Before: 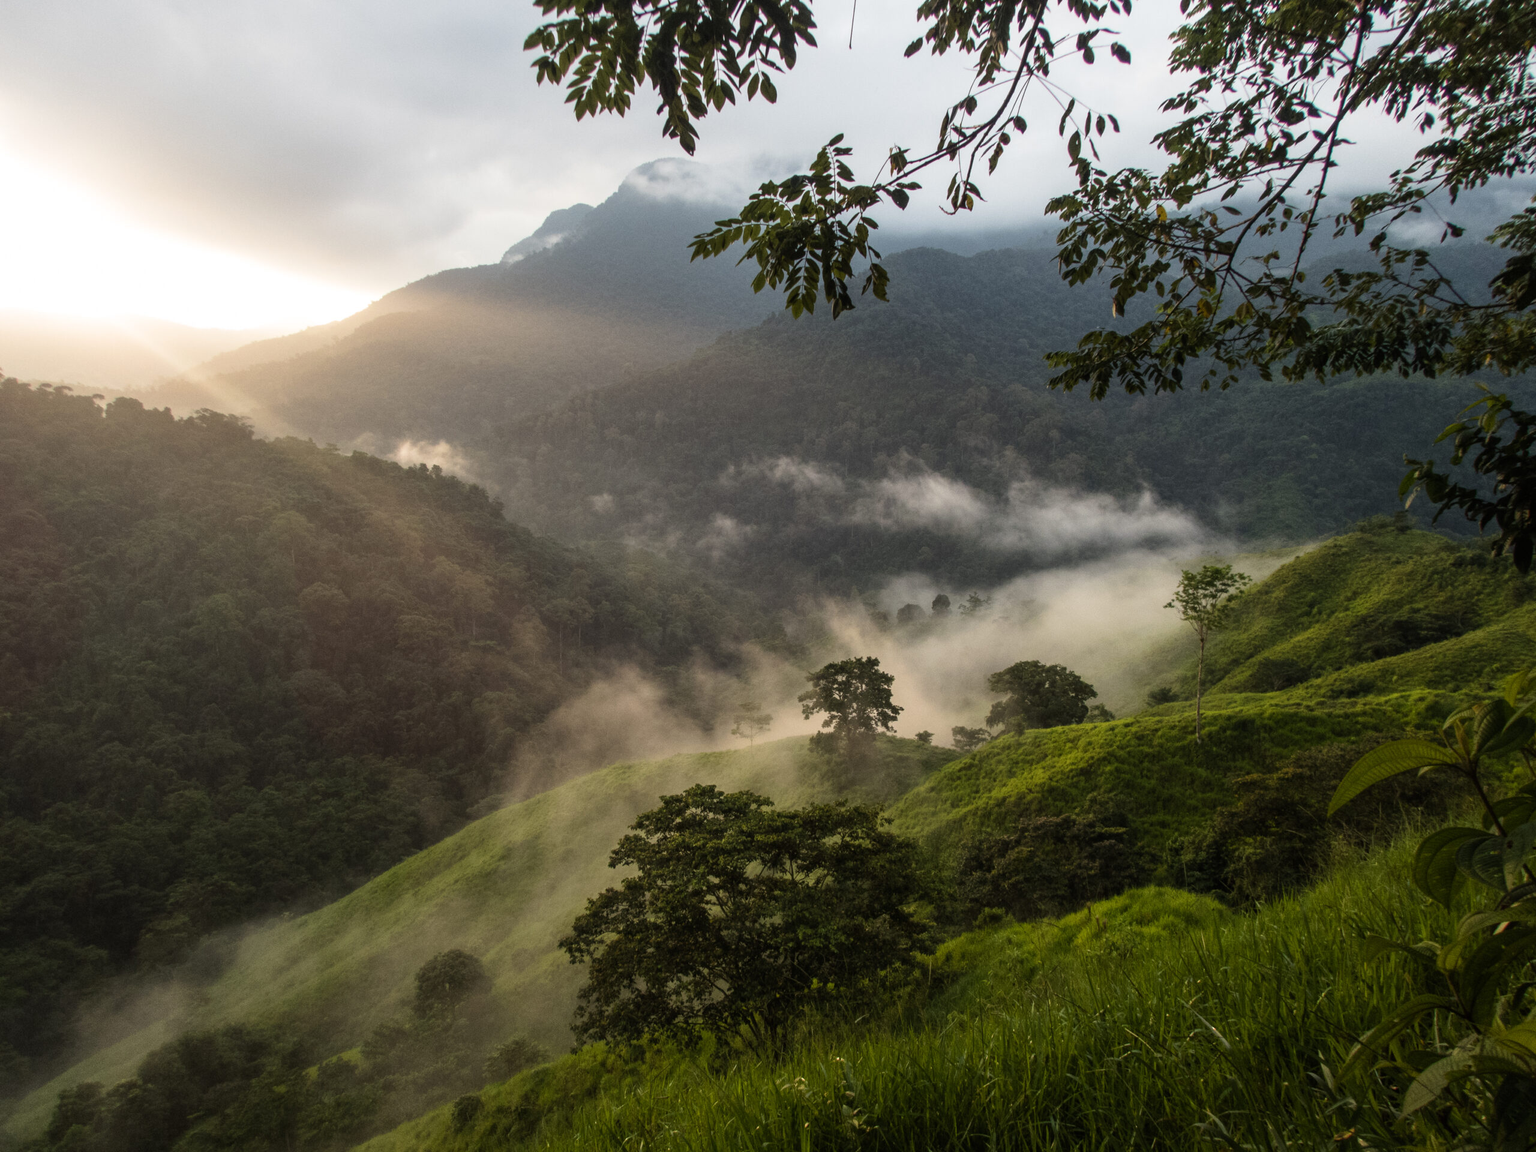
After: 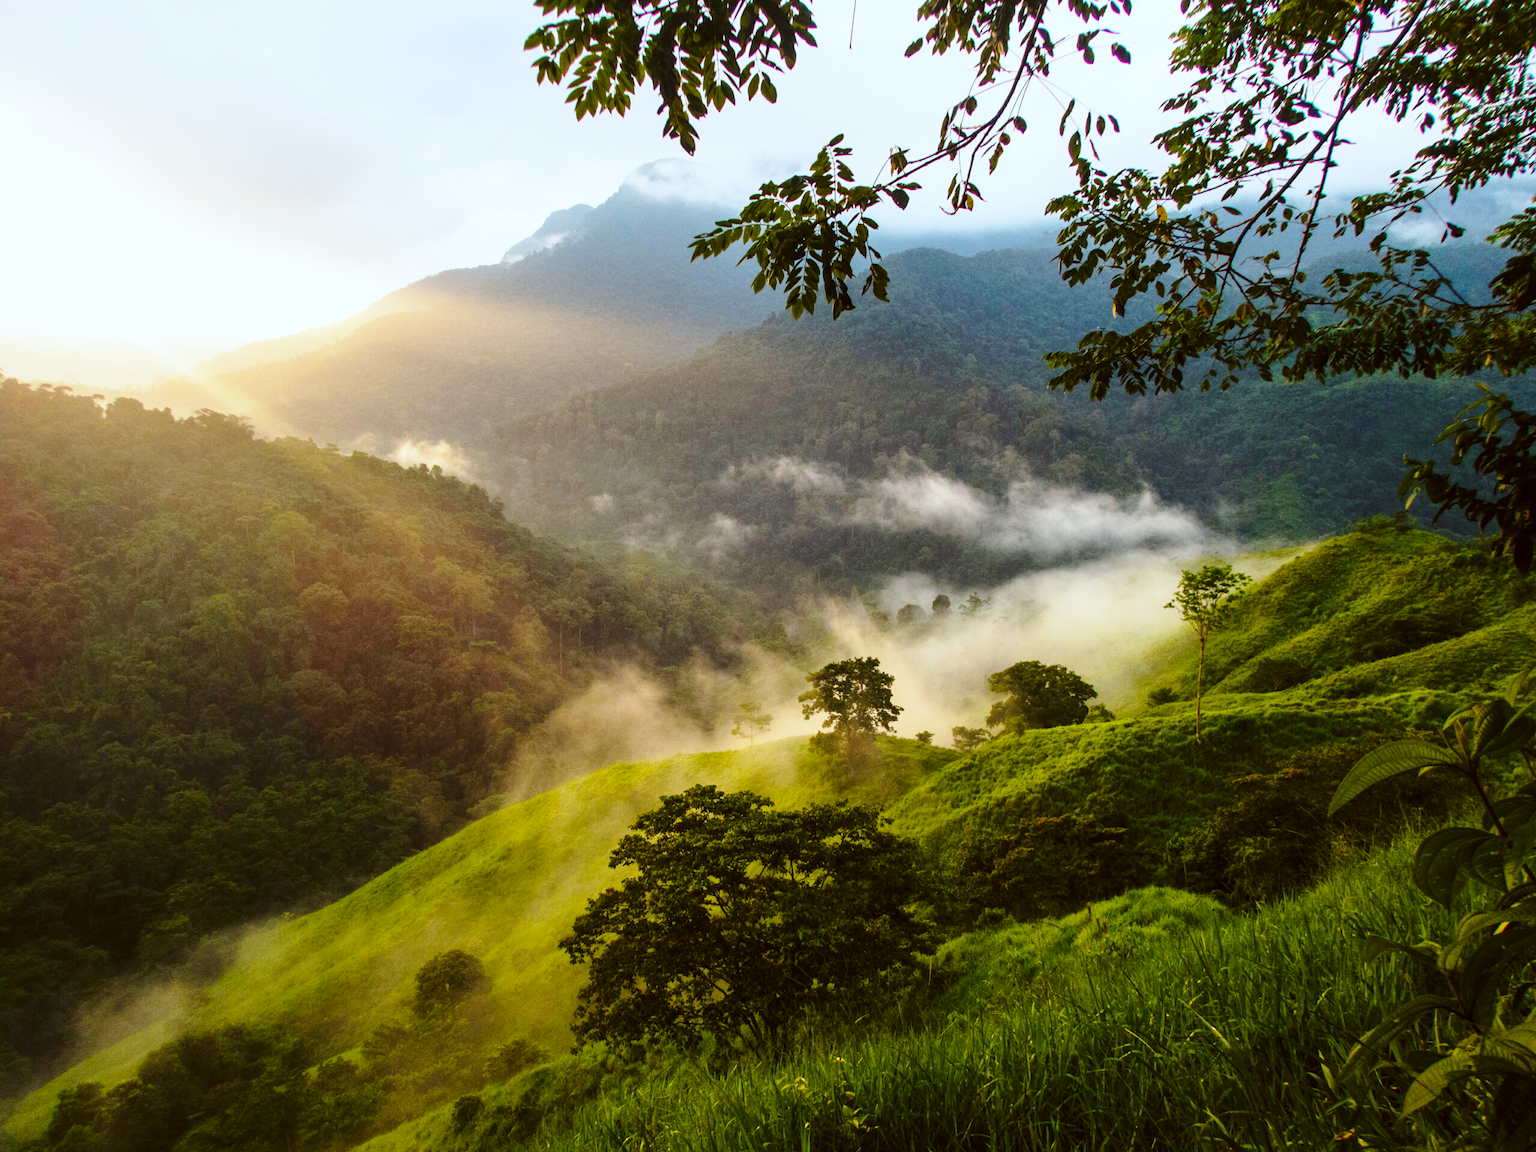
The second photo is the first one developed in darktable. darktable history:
base curve: curves: ch0 [(0, 0) (0.028, 0.03) (0.121, 0.232) (0.46, 0.748) (0.859, 0.968) (1, 1)], preserve colors none
color balance rgb: highlights gain › chroma 0.219%, highlights gain › hue 331.11°, linear chroma grading › global chroma 42.337%, perceptual saturation grading › global saturation 19.496%
color correction: highlights a* -3.51, highlights b* -6.12, shadows a* 2.99, shadows b* 5.5
